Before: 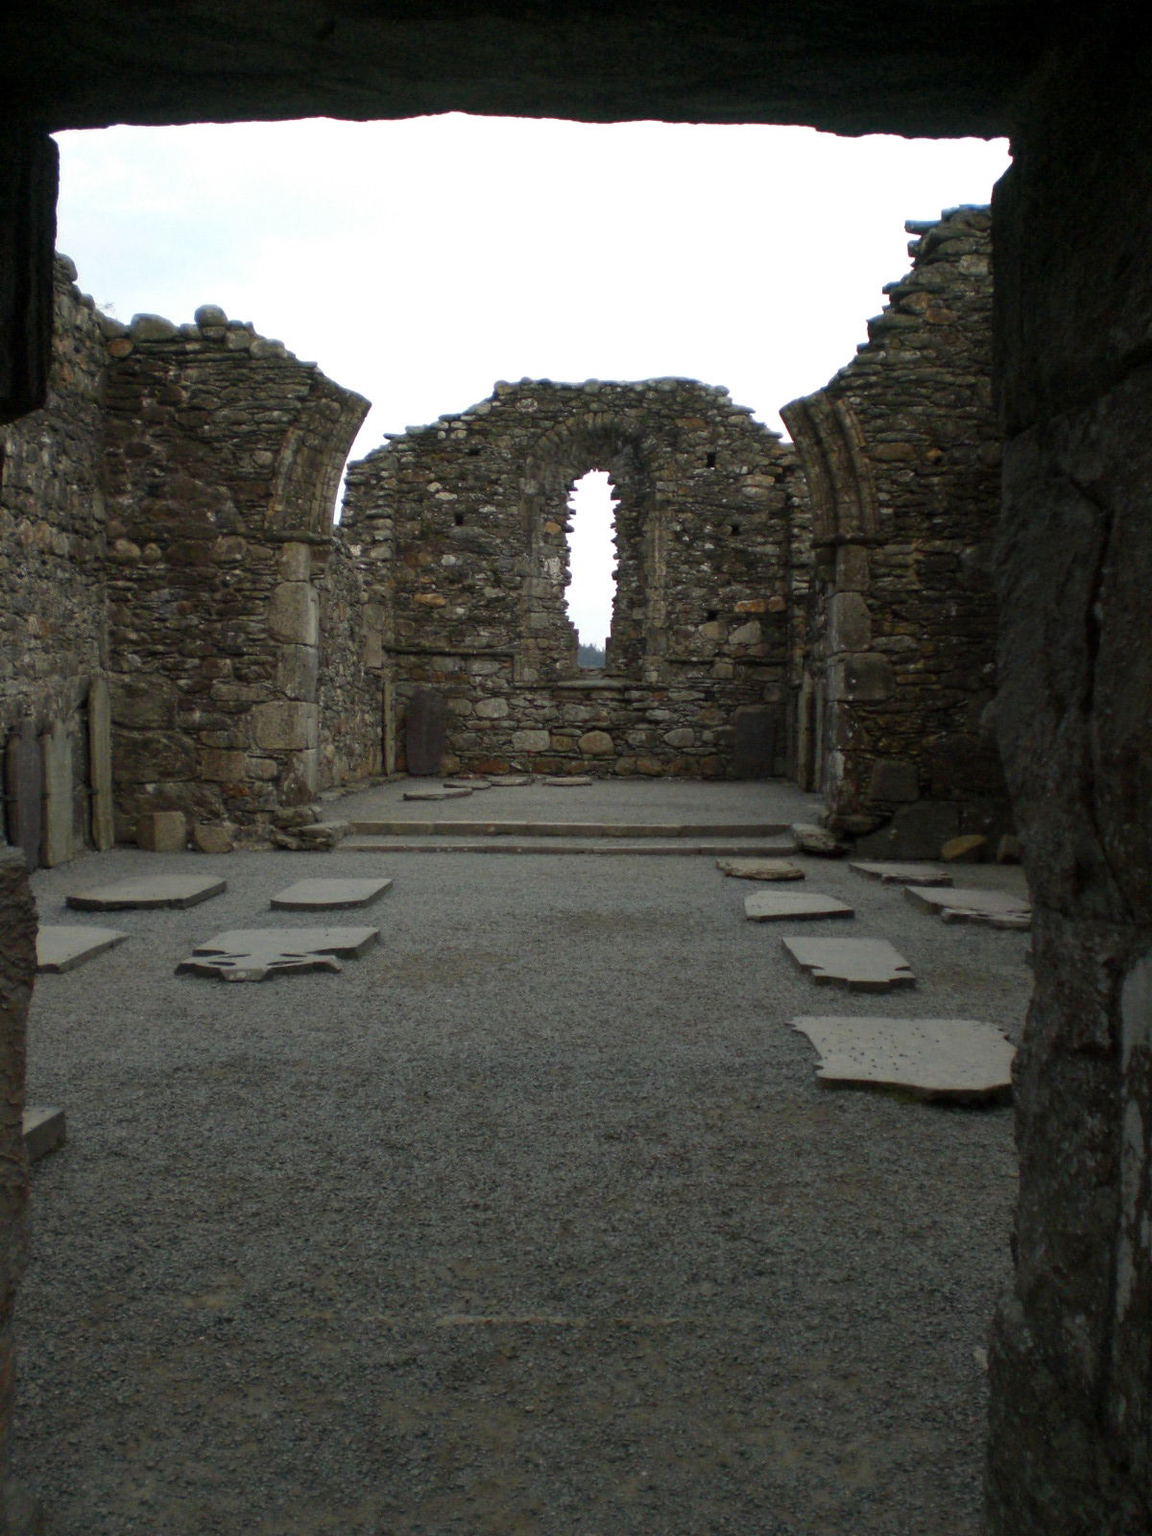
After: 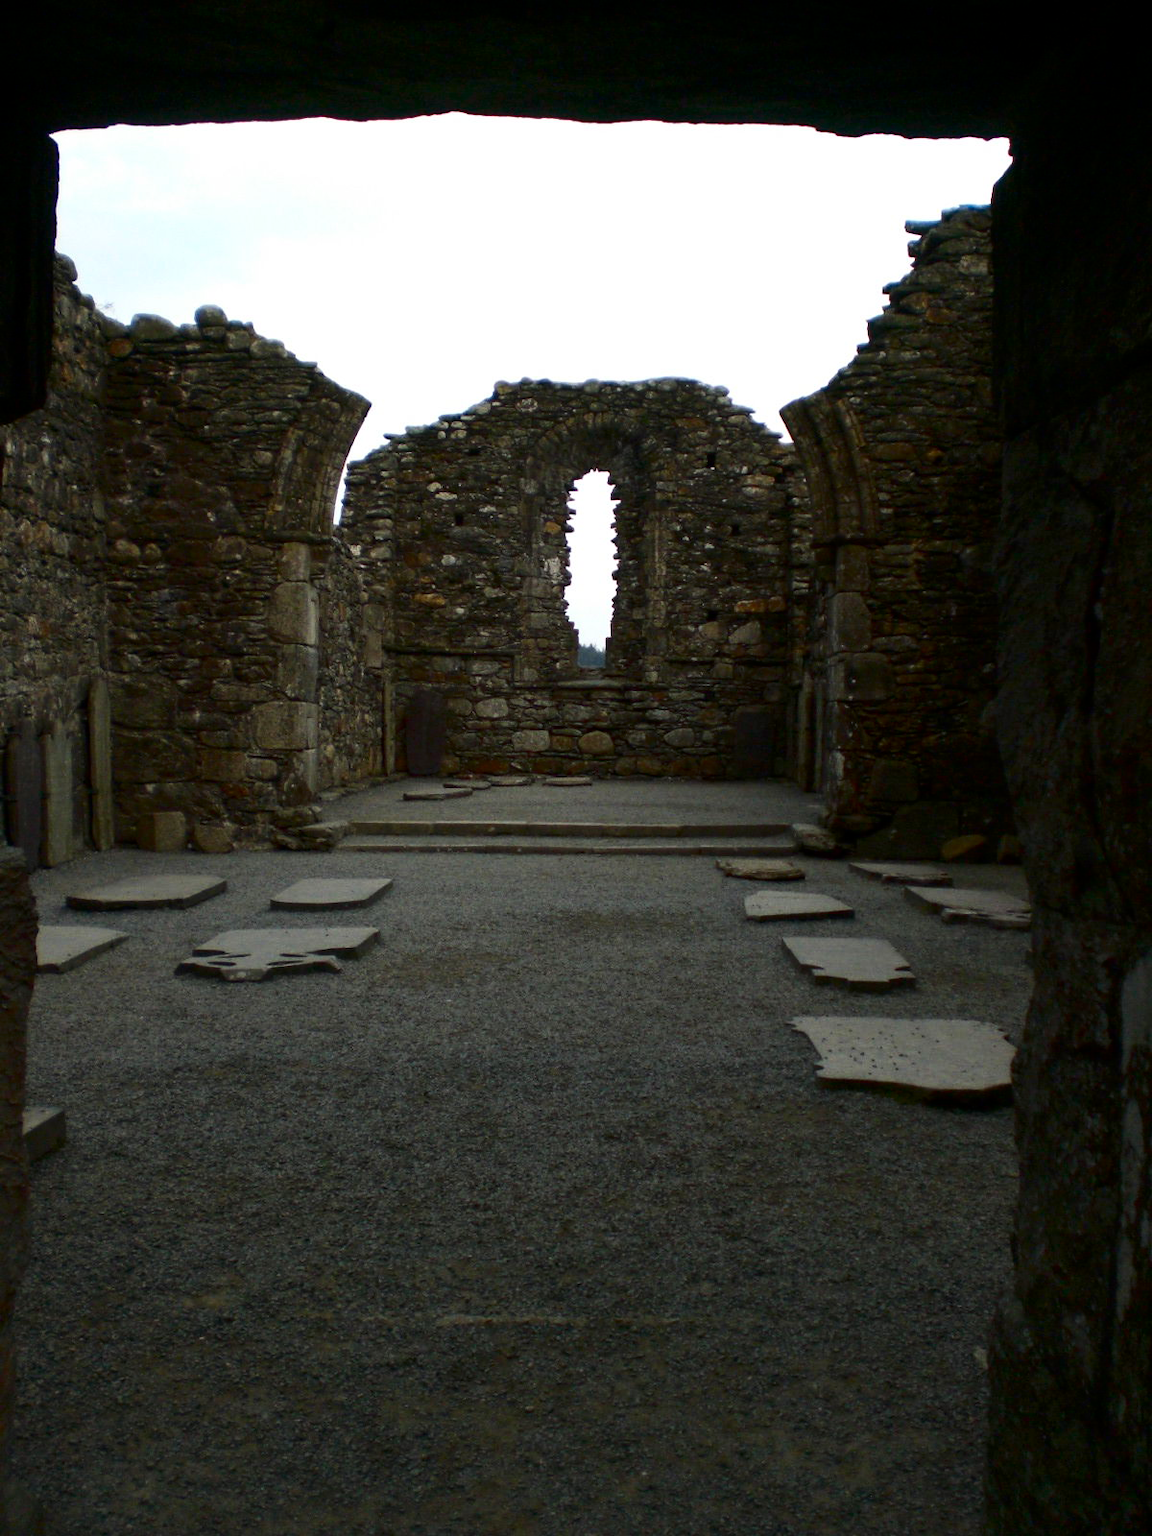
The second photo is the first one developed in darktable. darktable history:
exposure: black level correction 0.001, compensate highlight preservation false
contrast brightness saturation: contrast 0.191, brightness -0.107, saturation 0.206
